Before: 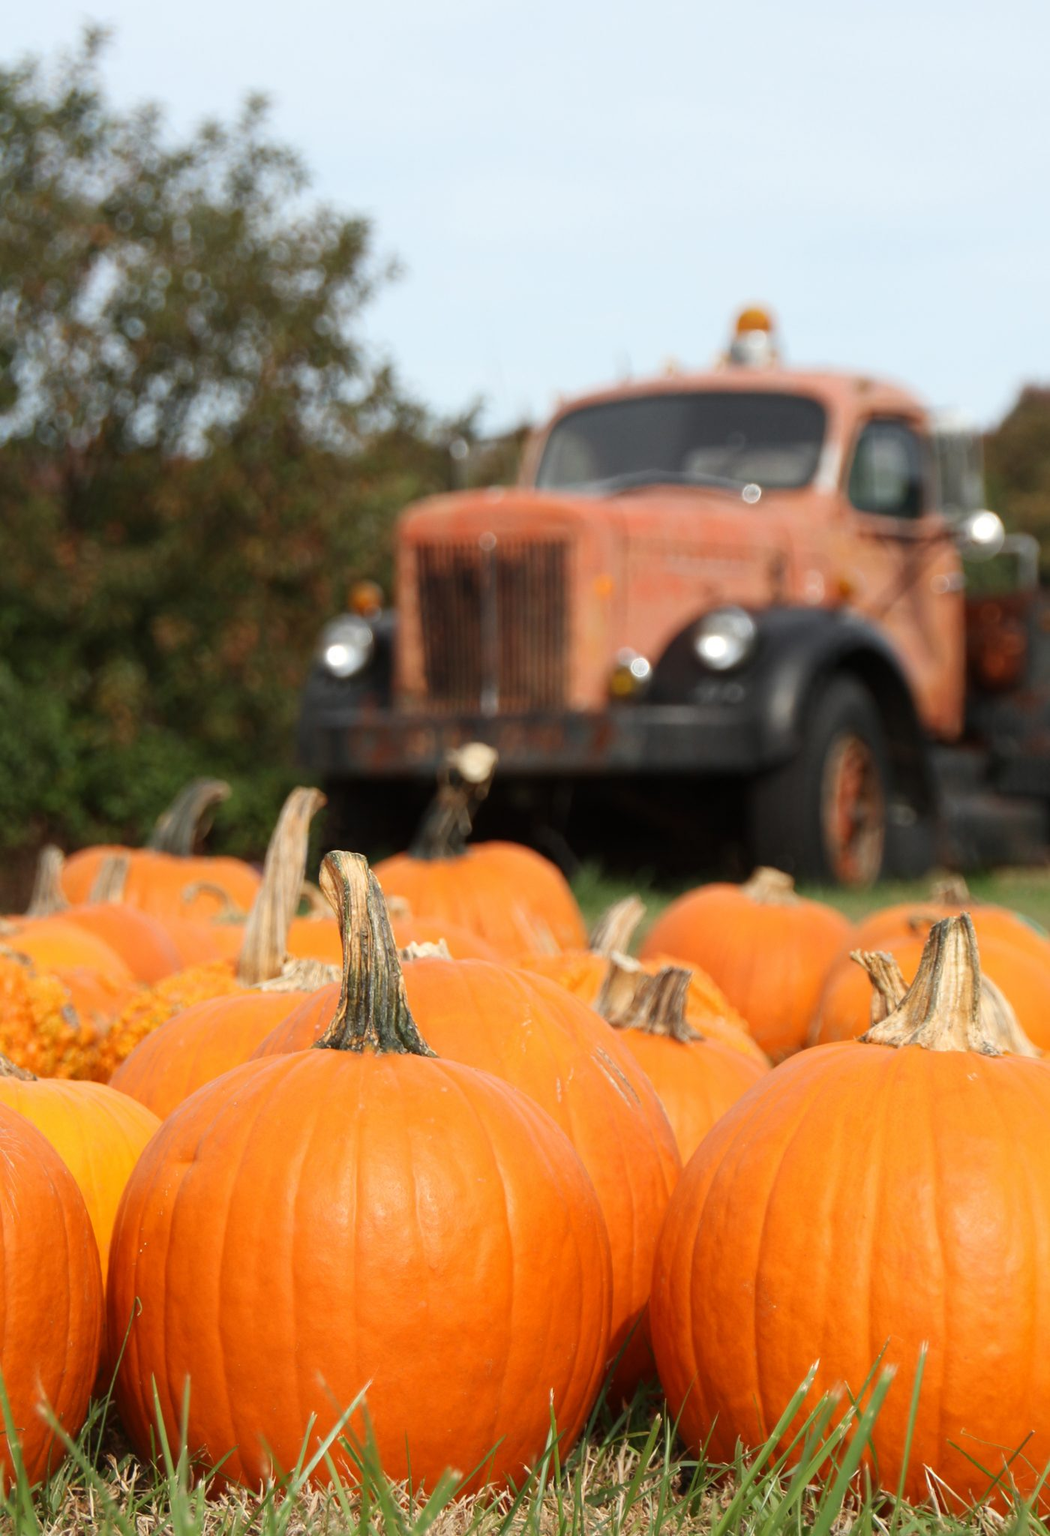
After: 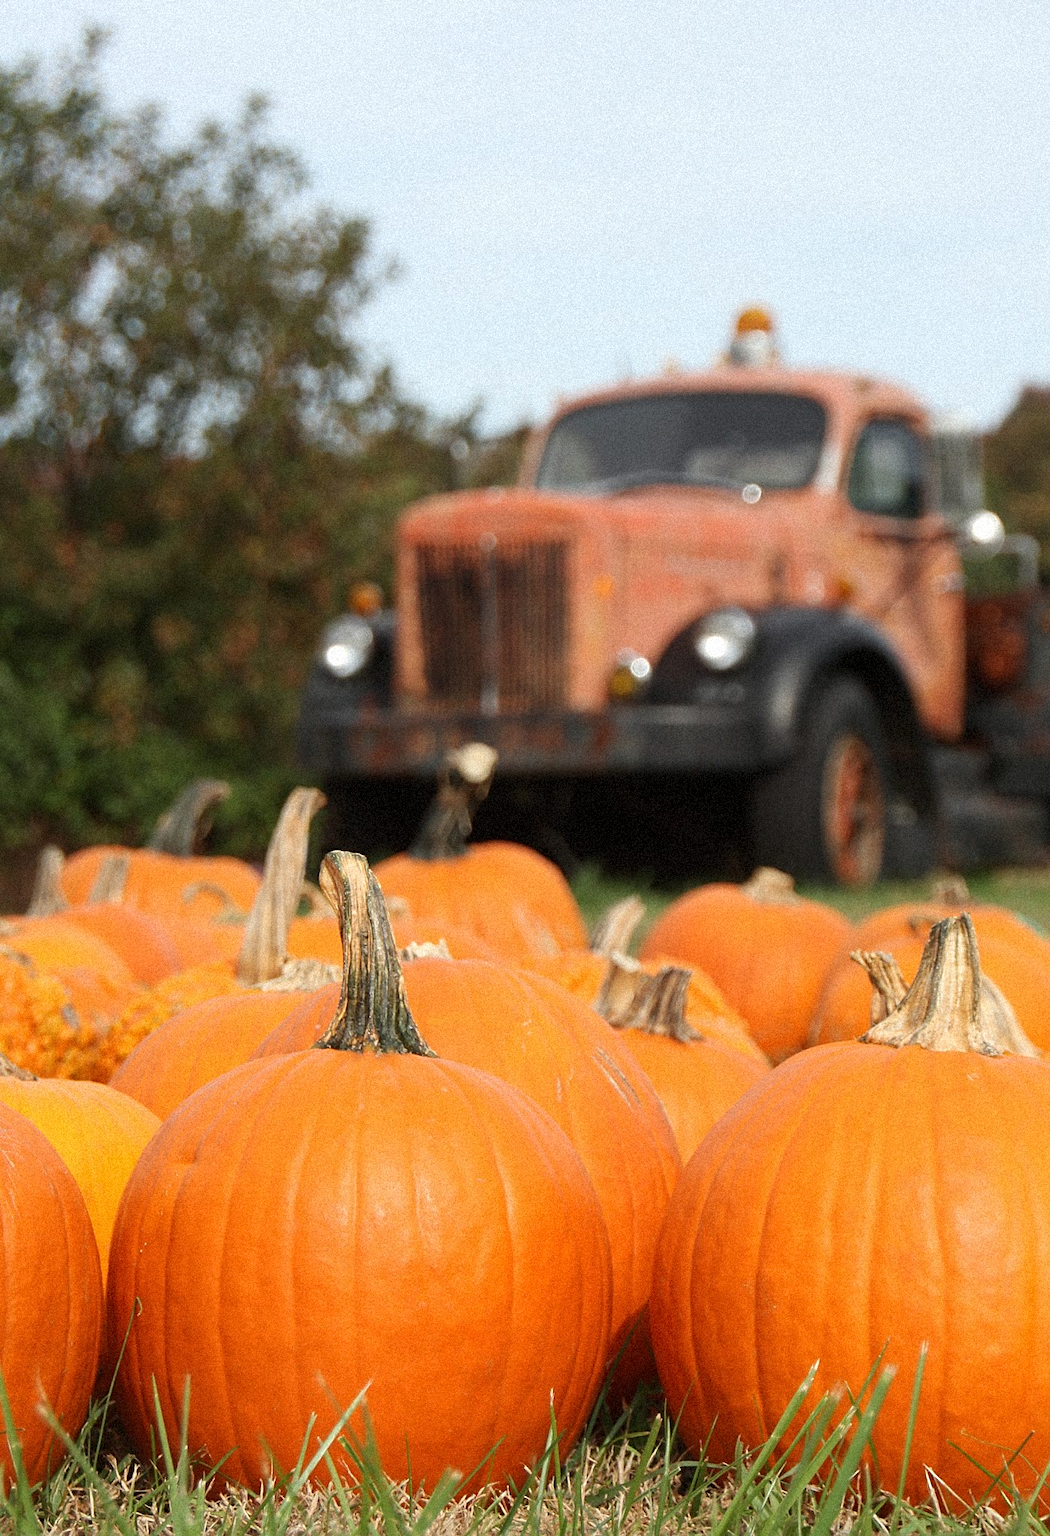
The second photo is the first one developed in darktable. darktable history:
sharpen: on, module defaults
grain: strength 35%, mid-tones bias 0%
